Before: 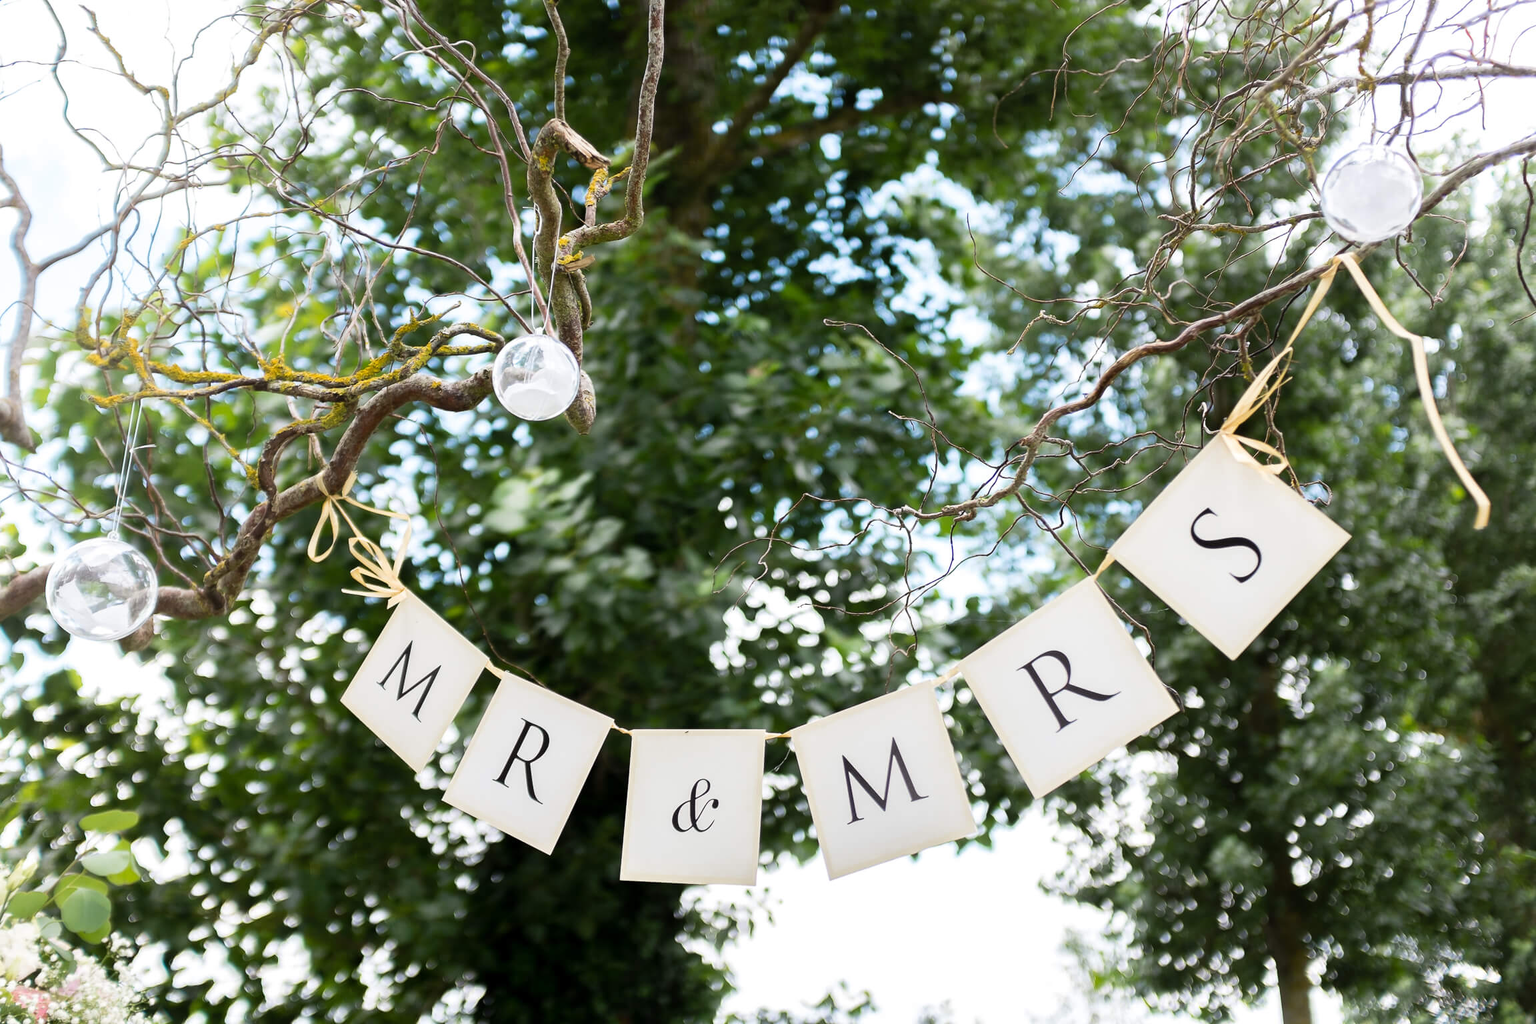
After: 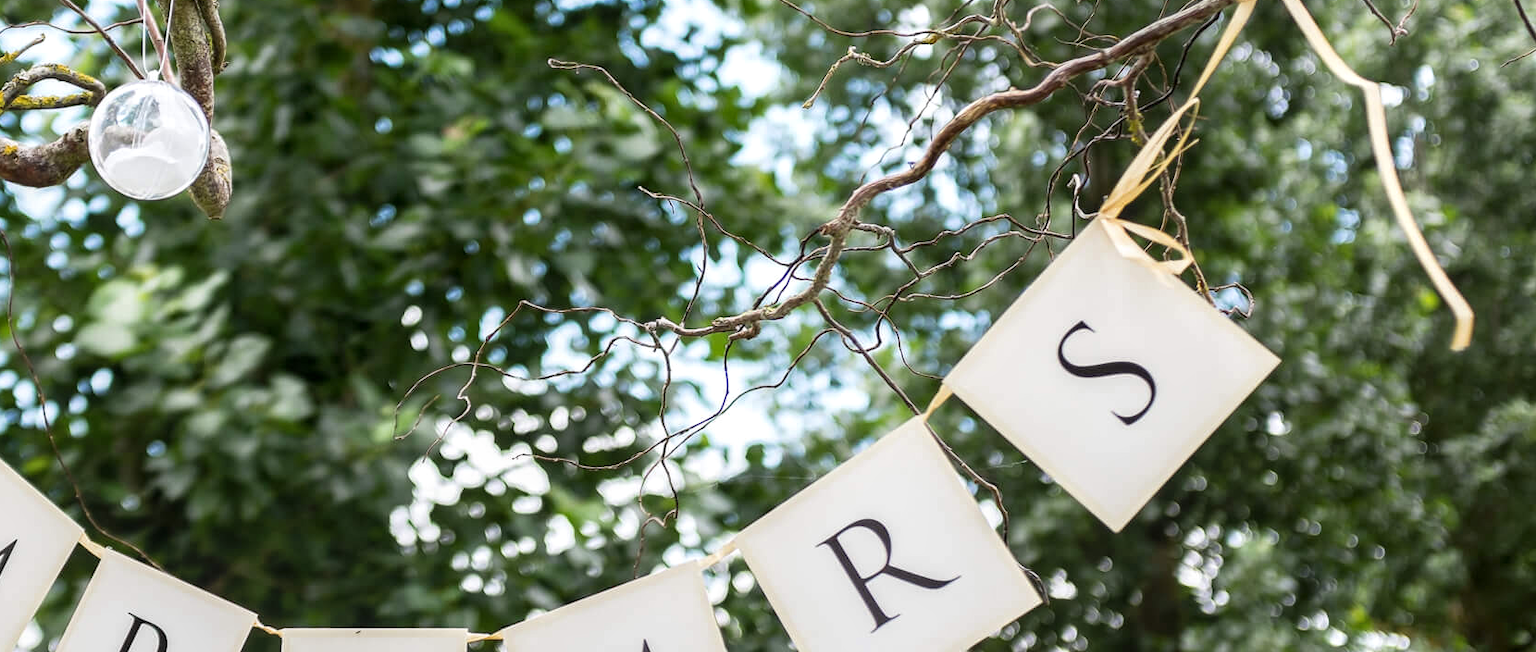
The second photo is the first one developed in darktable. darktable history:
crop and rotate: left 27.938%, top 27.046%, bottom 27.046%
local contrast: on, module defaults
